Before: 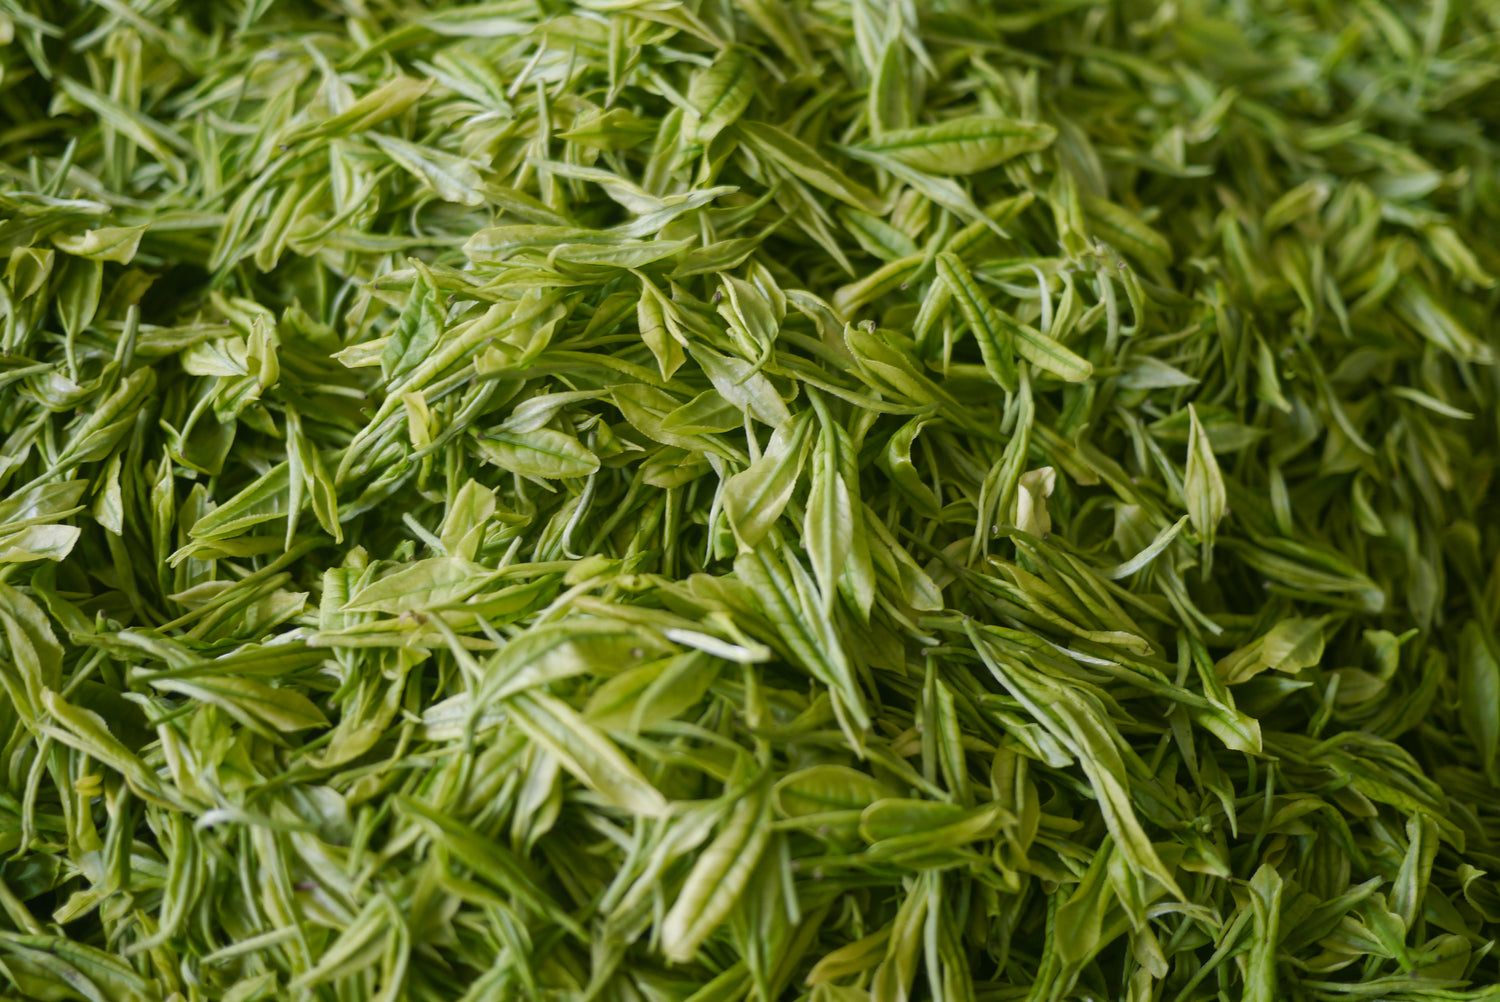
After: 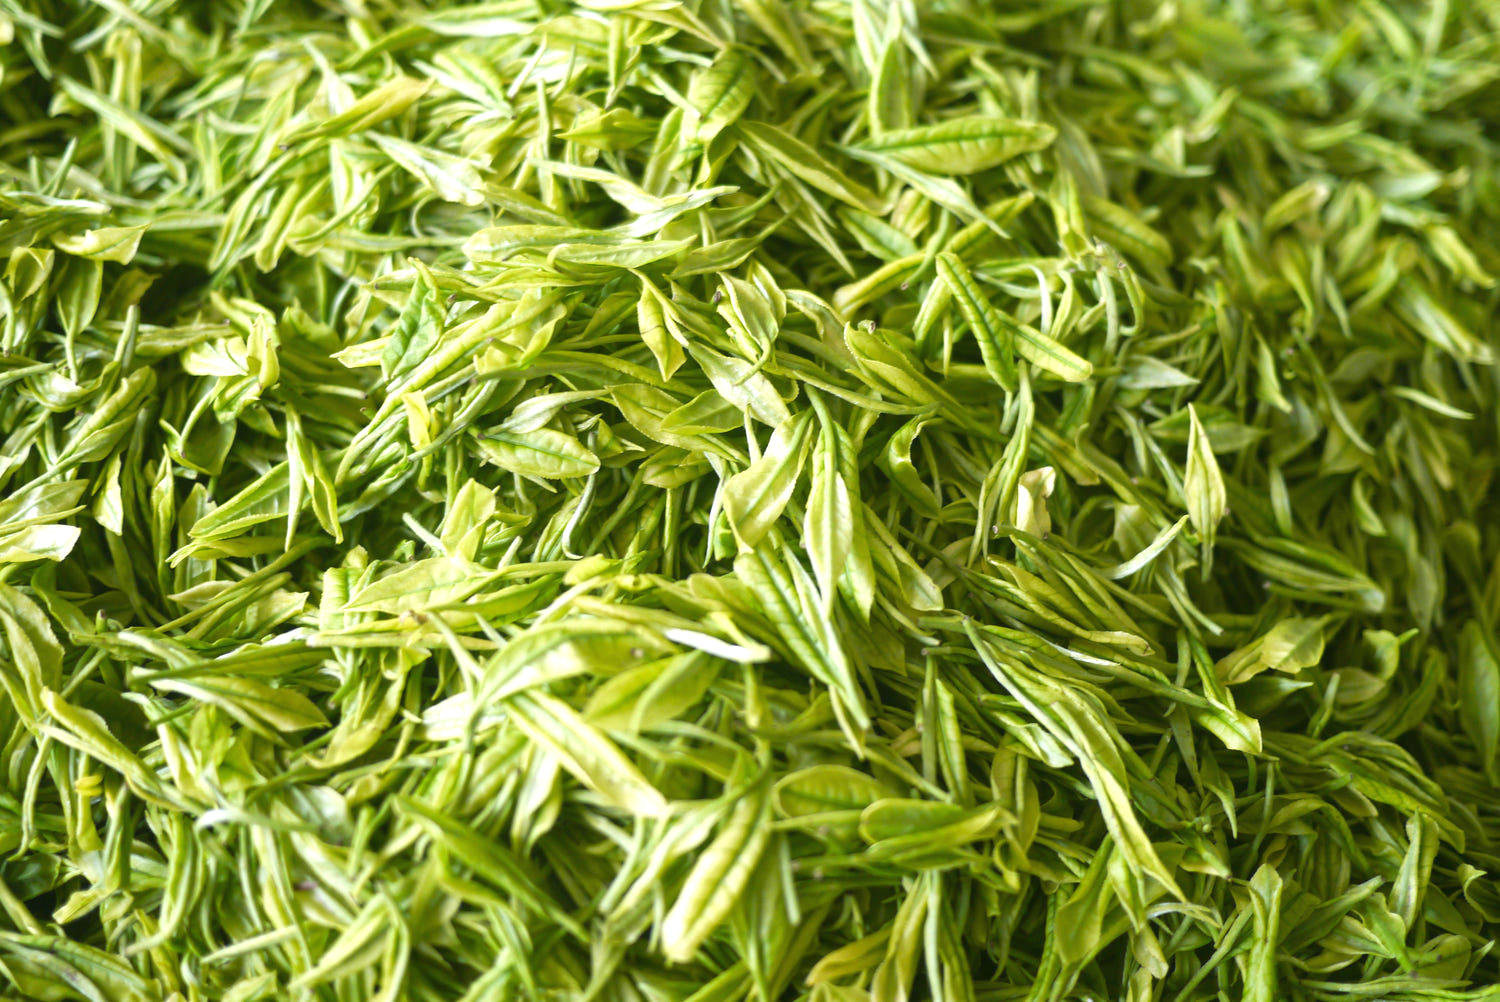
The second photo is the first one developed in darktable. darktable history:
exposure: black level correction 0, exposure 1 EV, compensate highlight preservation false
white balance: red 1, blue 1
